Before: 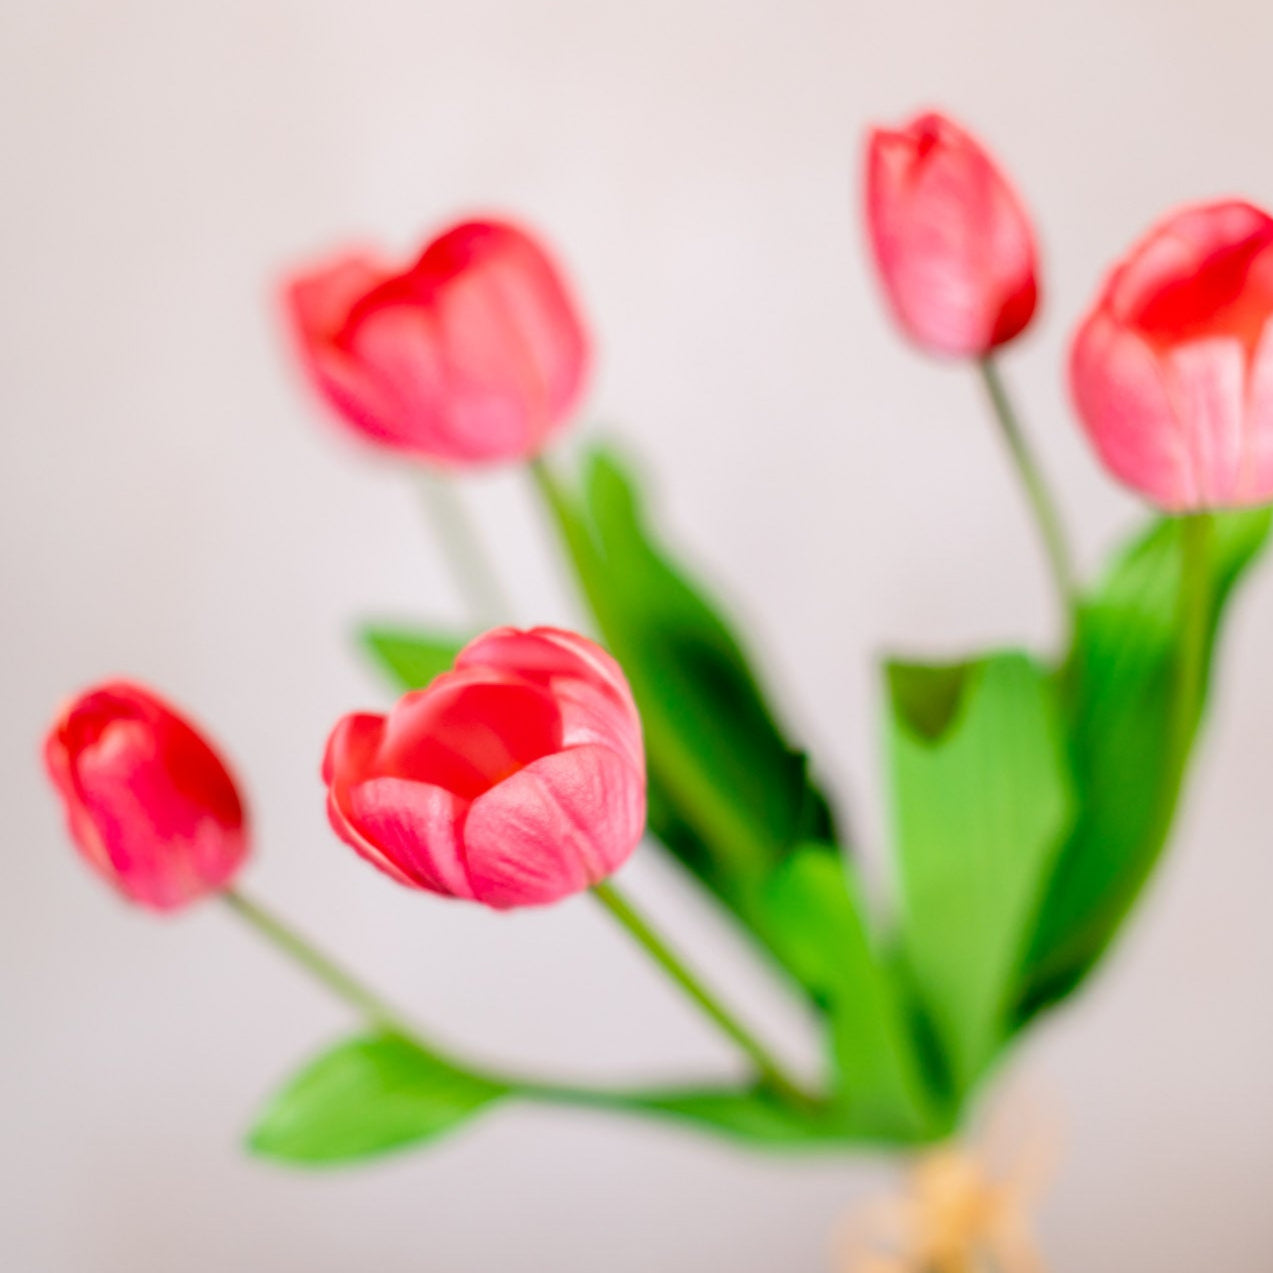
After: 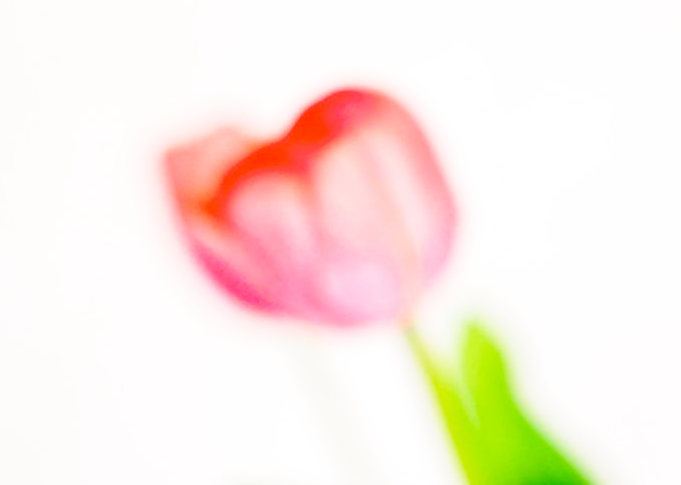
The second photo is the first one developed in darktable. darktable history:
levels: mode automatic, levels [0.062, 0.494, 0.925]
base curve: curves: ch0 [(0, 0) (0.018, 0.026) (0.143, 0.37) (0.33, 0.731) (0.458, 0.853) (0.735, 0.965) (0.905, 0.986) (1, 1)], preserve colors none
crop: left 10.045%, top 10.477%, right 36.401%, bottom 51.419%
